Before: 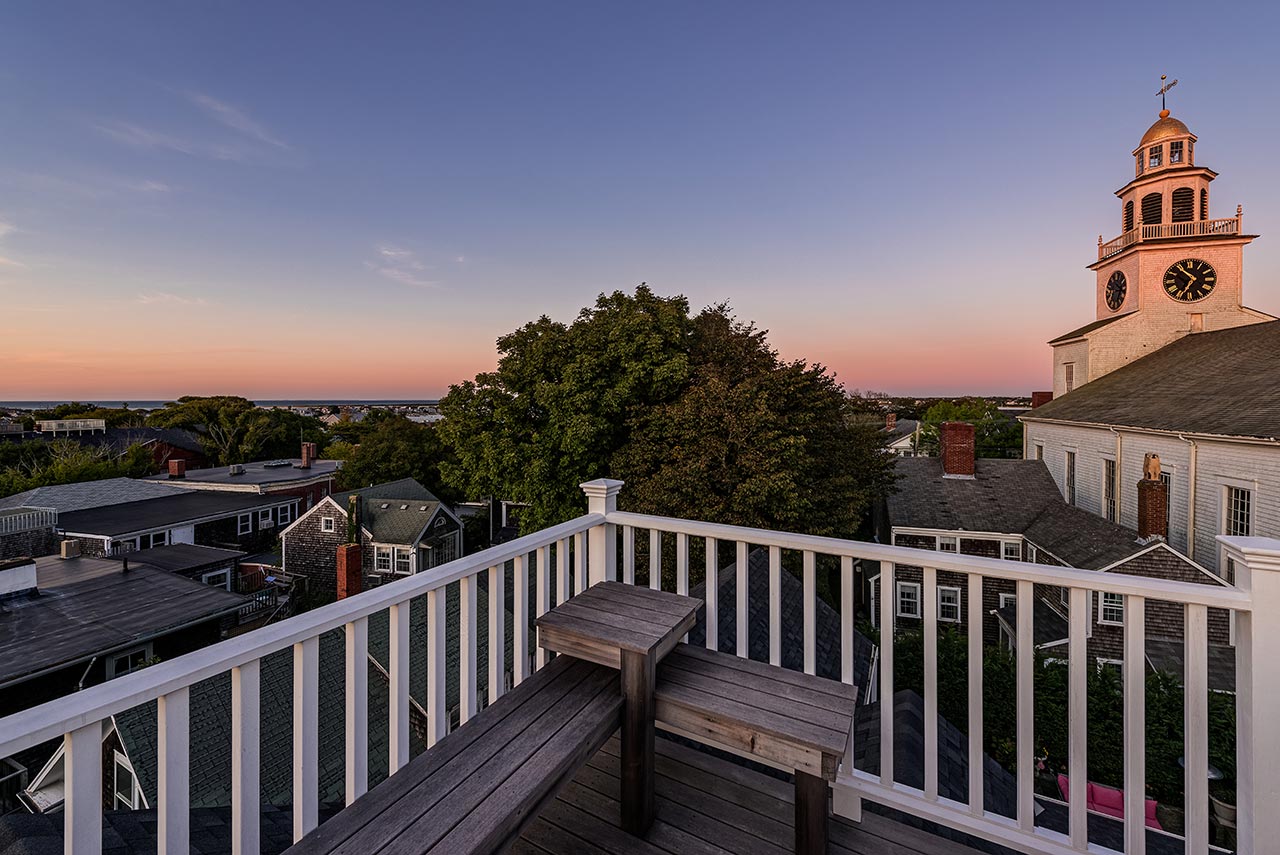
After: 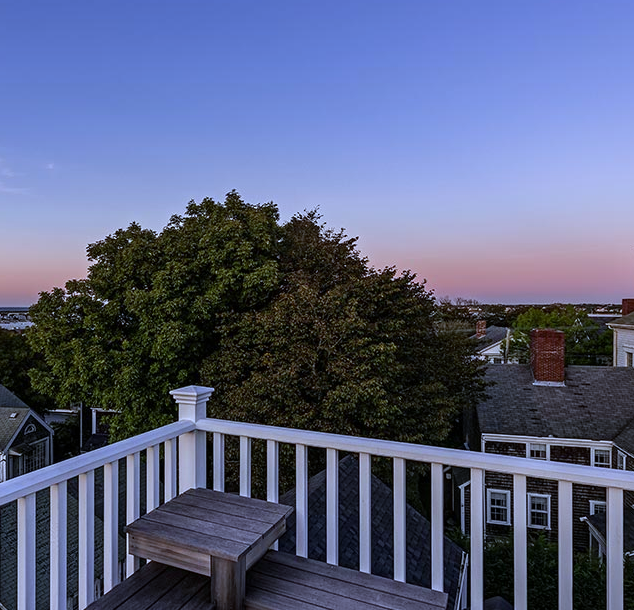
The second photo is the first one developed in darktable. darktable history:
white balance: red 0.871, blue 1.249
crop: left 32.075%, top 10.976%, right 18.355%, bottom 17.596%
